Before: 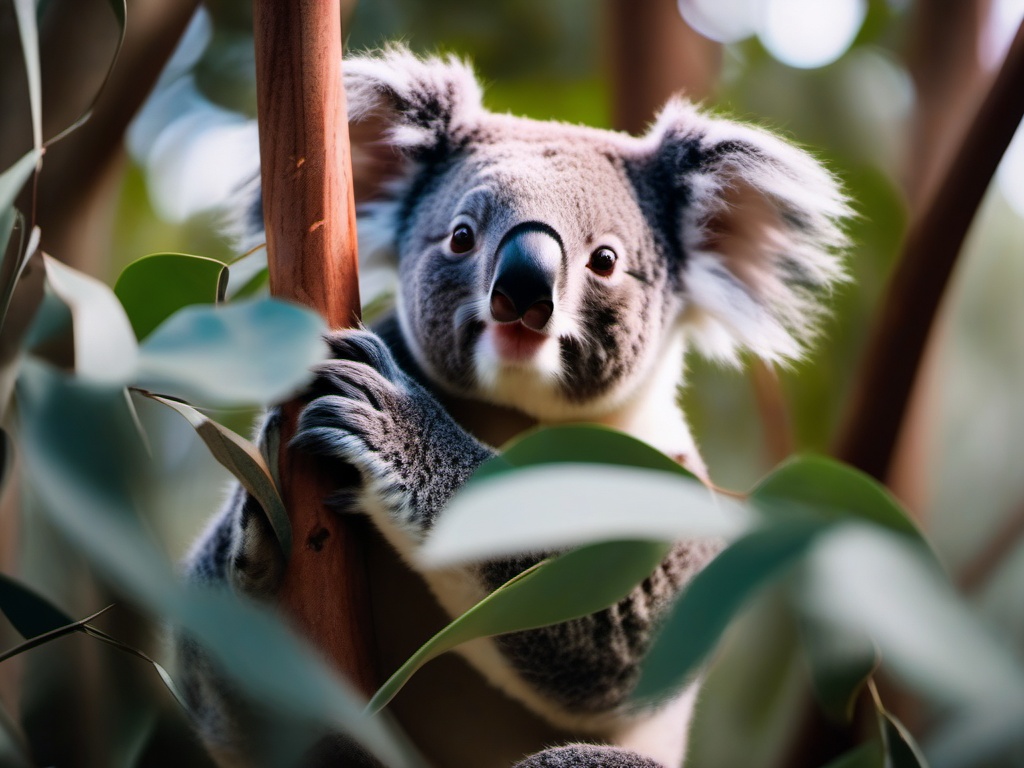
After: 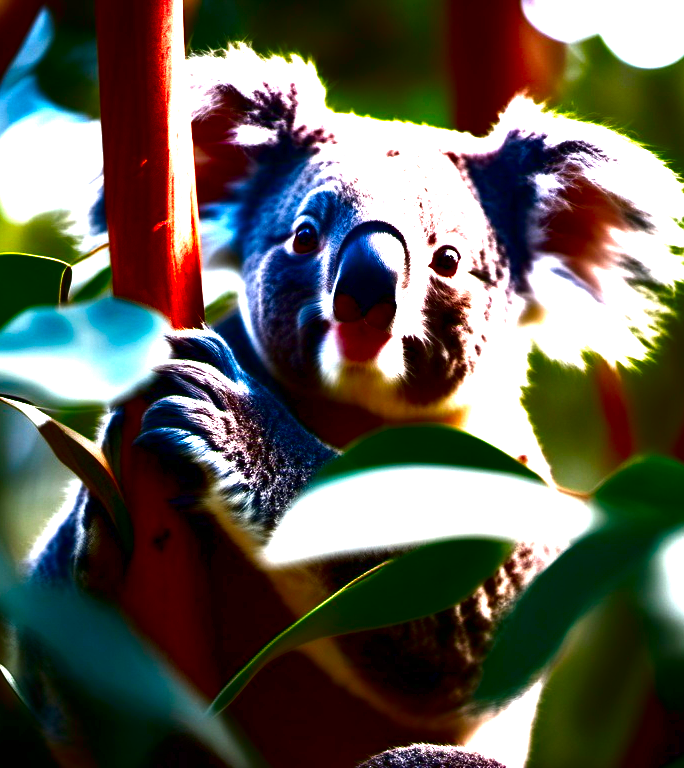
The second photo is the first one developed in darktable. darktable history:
contrast brightness saturation: brightness -0.992, saturation 0.983
exposure: black level correction 0, exposure 1.456 EV, compensate exposure bias true, compensate highlight preservation false
crop: left 15.417%, right 17.784%
